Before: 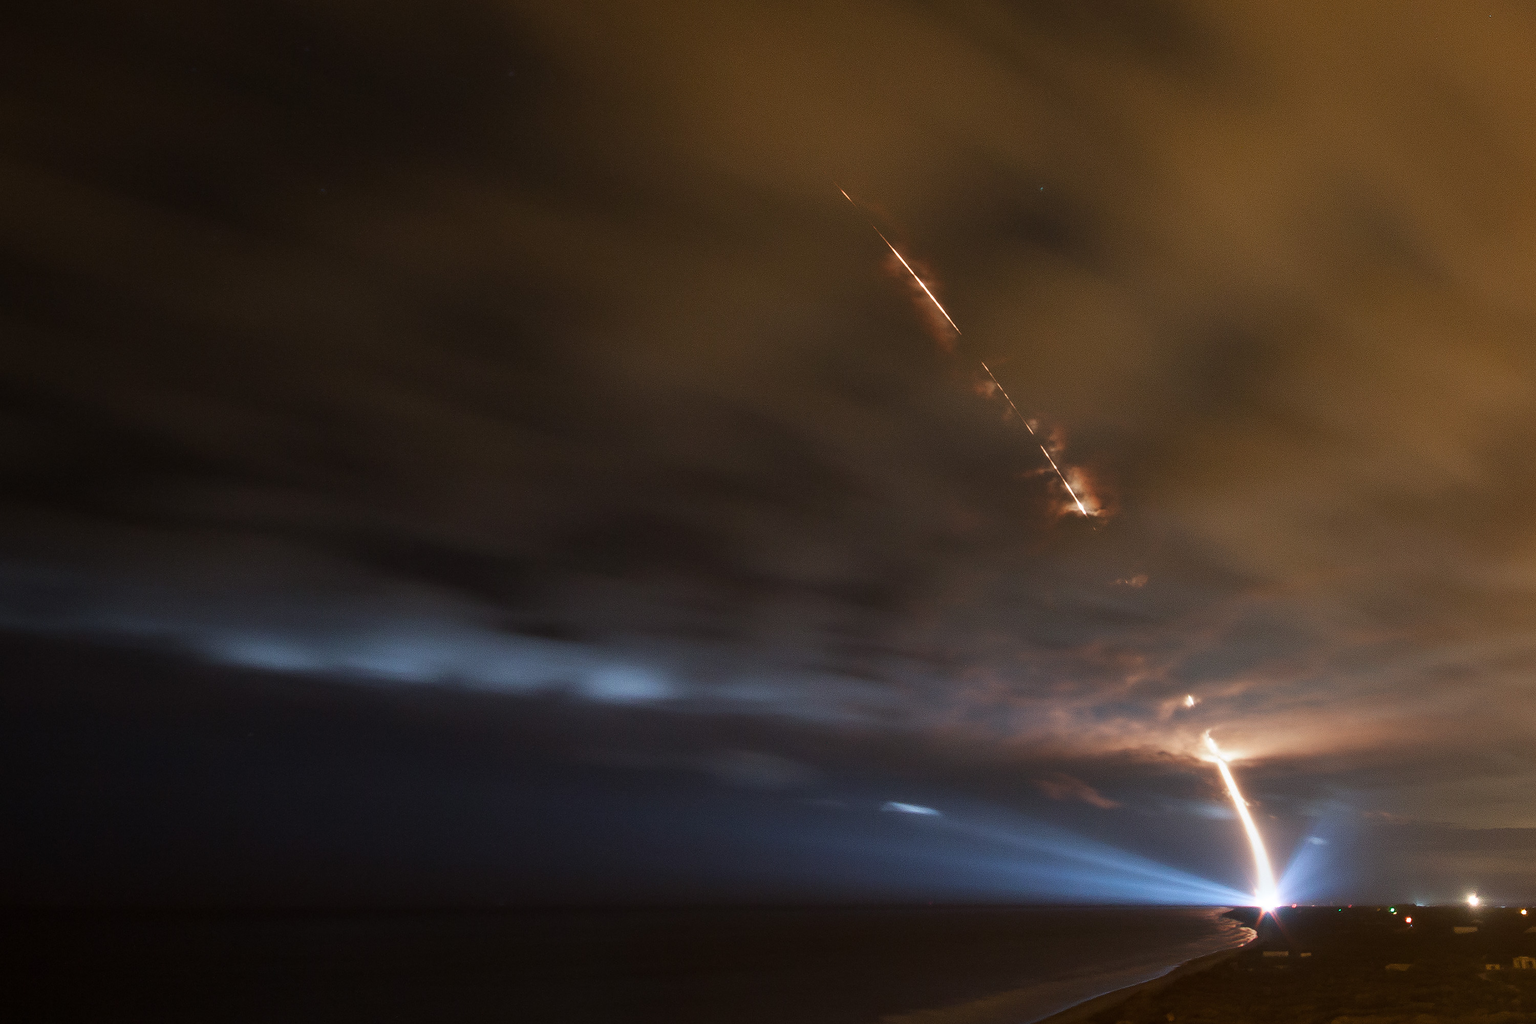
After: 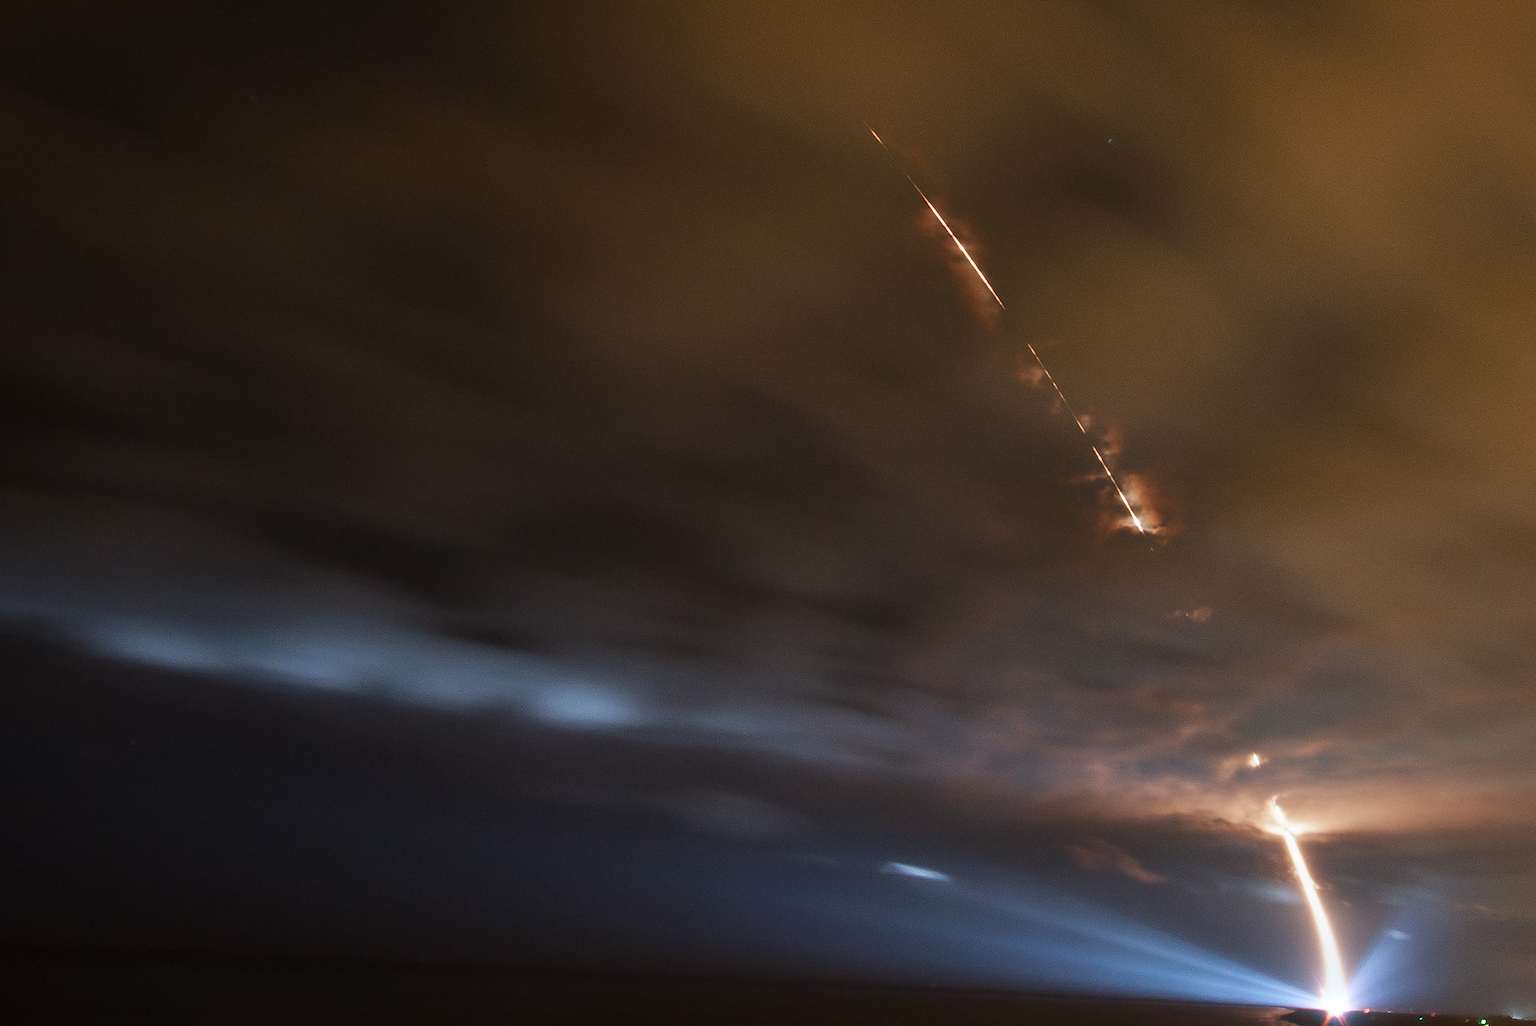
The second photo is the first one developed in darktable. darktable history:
crop and rotate: angle -2.96°, left 5.188%, top 5.218%, right 4.603%, bottom 4.354%
